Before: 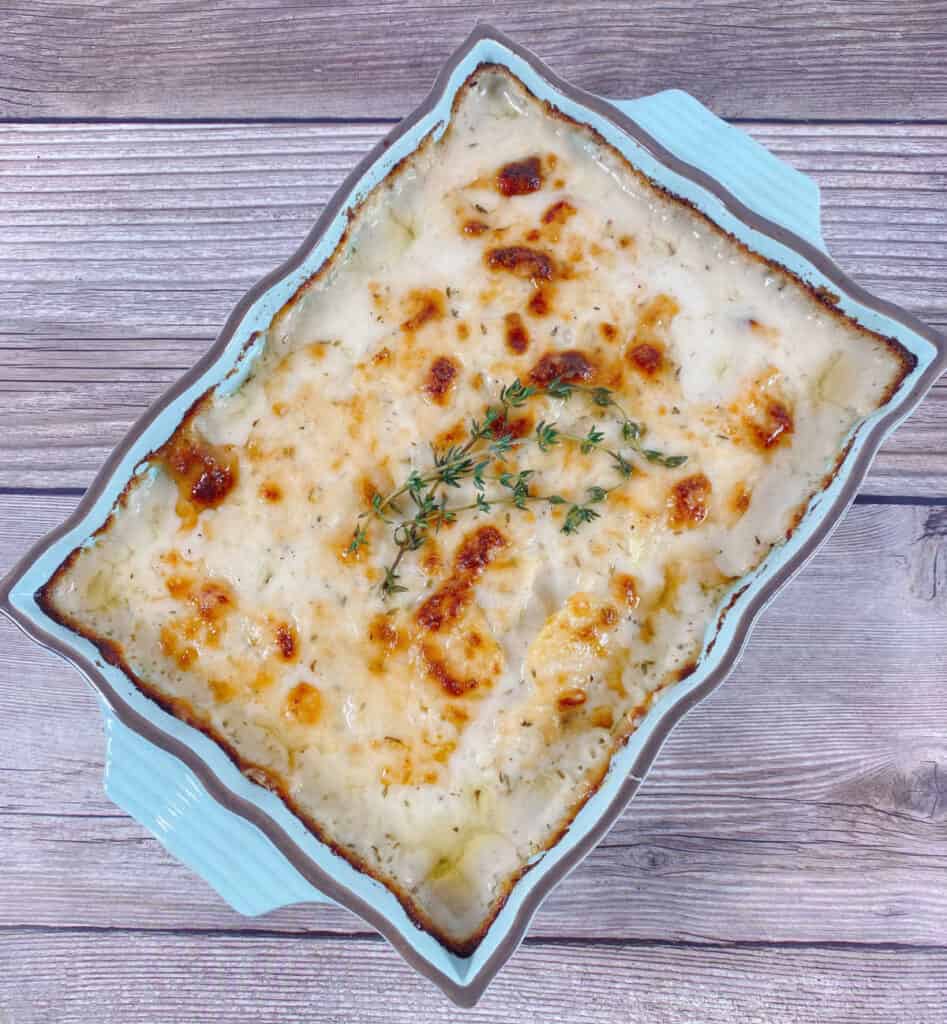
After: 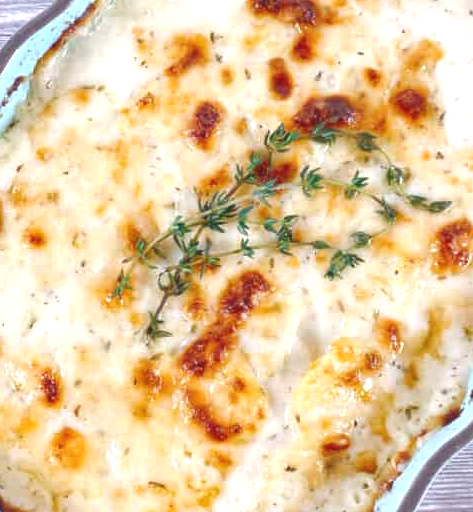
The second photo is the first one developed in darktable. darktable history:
exposure: black level correction -0.005, exposure 0.622 EV, compensate highlight preservation false
crop: left 25%, top 25%, right 25%, bottom 25%
shadows and highlights: shadows 20.55, highlights -20.99, soften with gaussian
